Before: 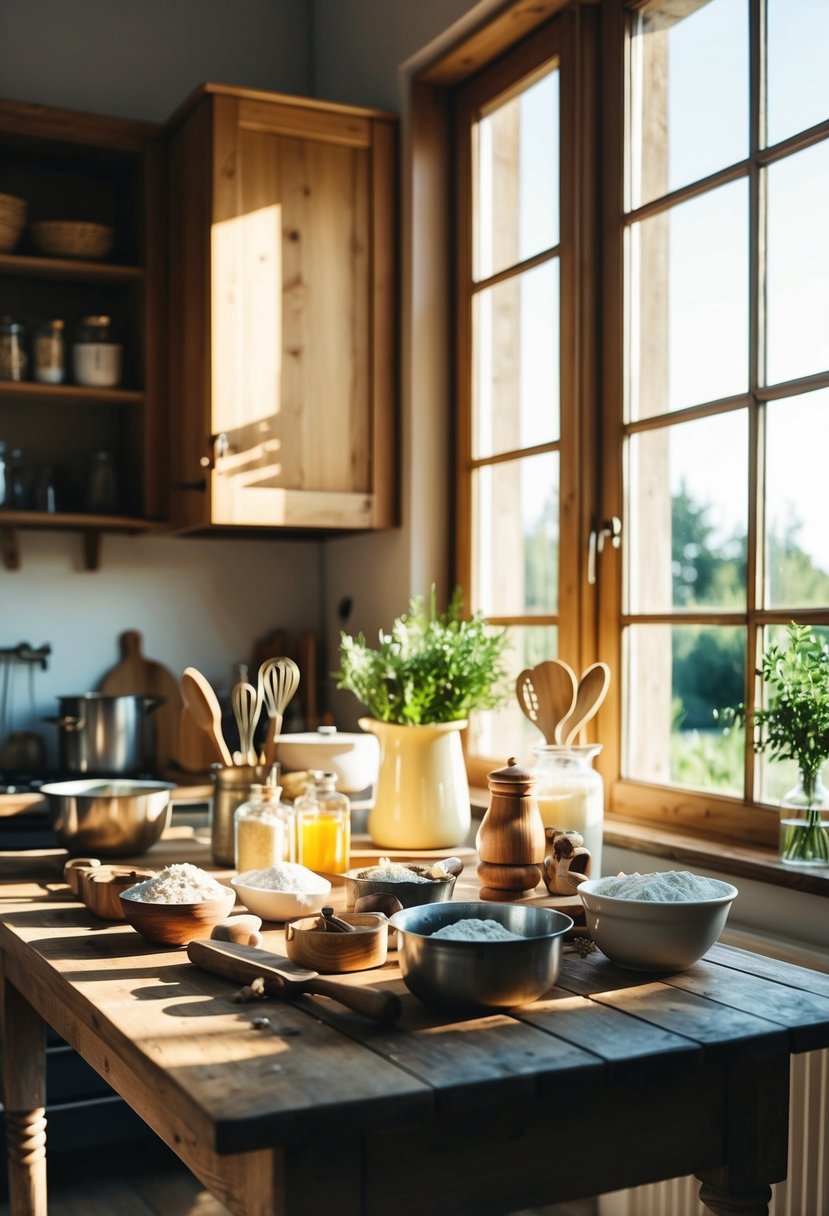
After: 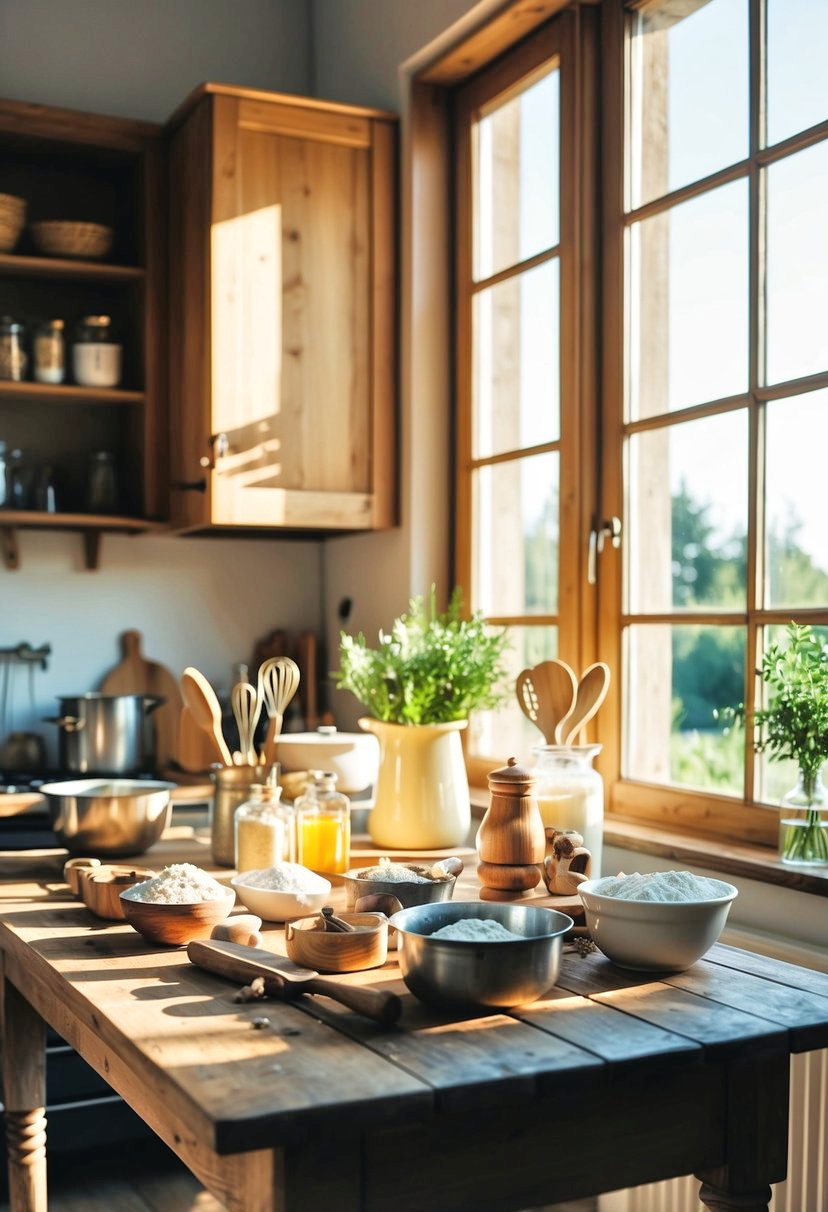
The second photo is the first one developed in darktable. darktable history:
tone equalizer: -7 EV 0.15 EV, -6 EV 0.6 EV, -5 EV 1.15 EV, -4 EV 1.33 EV, -3 EV 1.15 EV, -2 EV 0.6 EV, -1 EV 0.15 EV, mask exposure compensation -0.5 EV
crop: top 0.05%, bottom 0.098%
